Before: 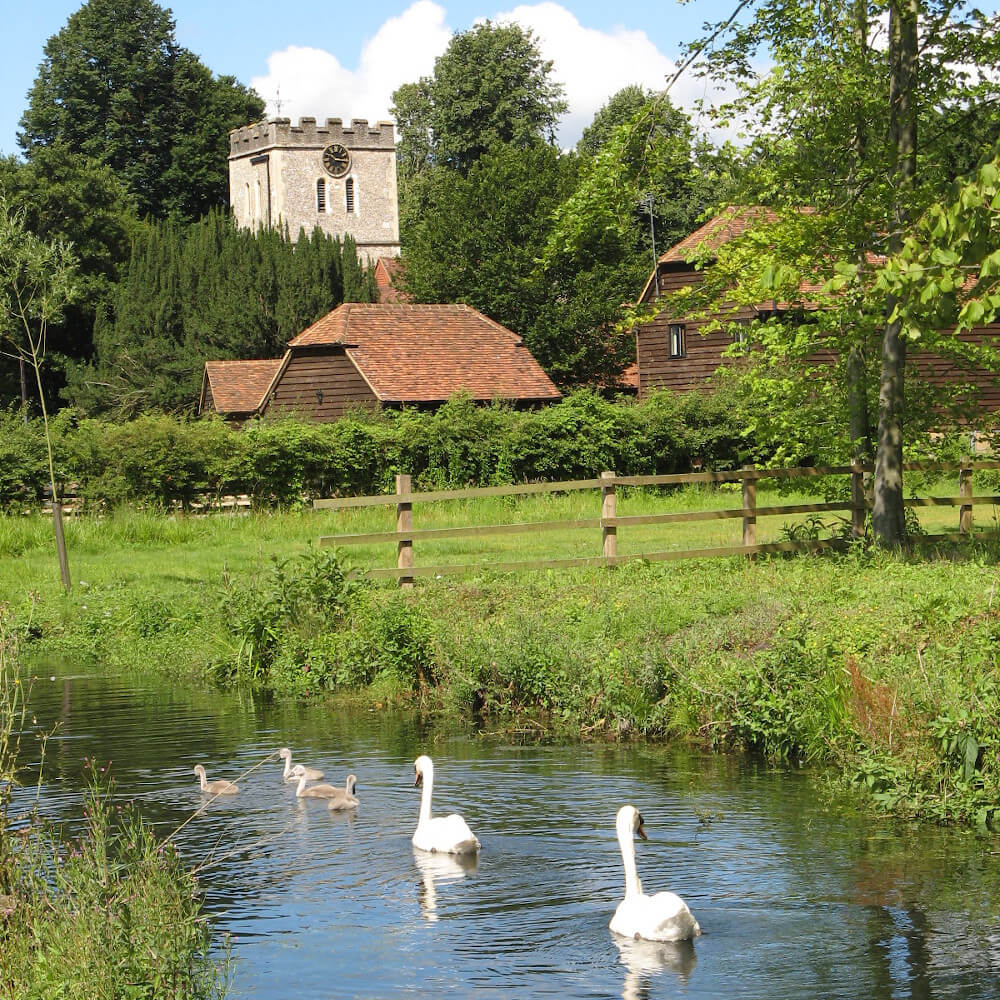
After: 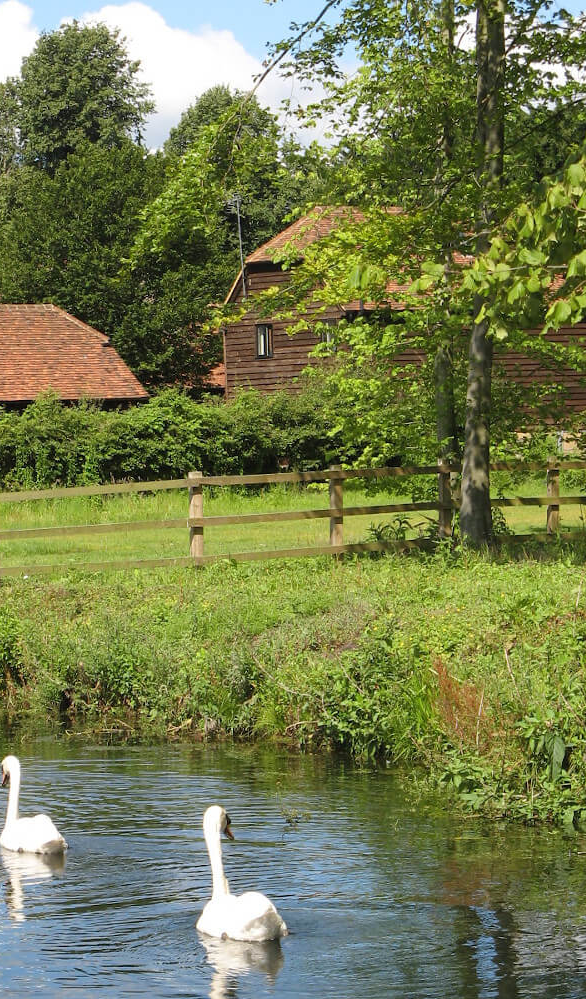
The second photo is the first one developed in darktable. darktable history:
crop: left 41.319%
